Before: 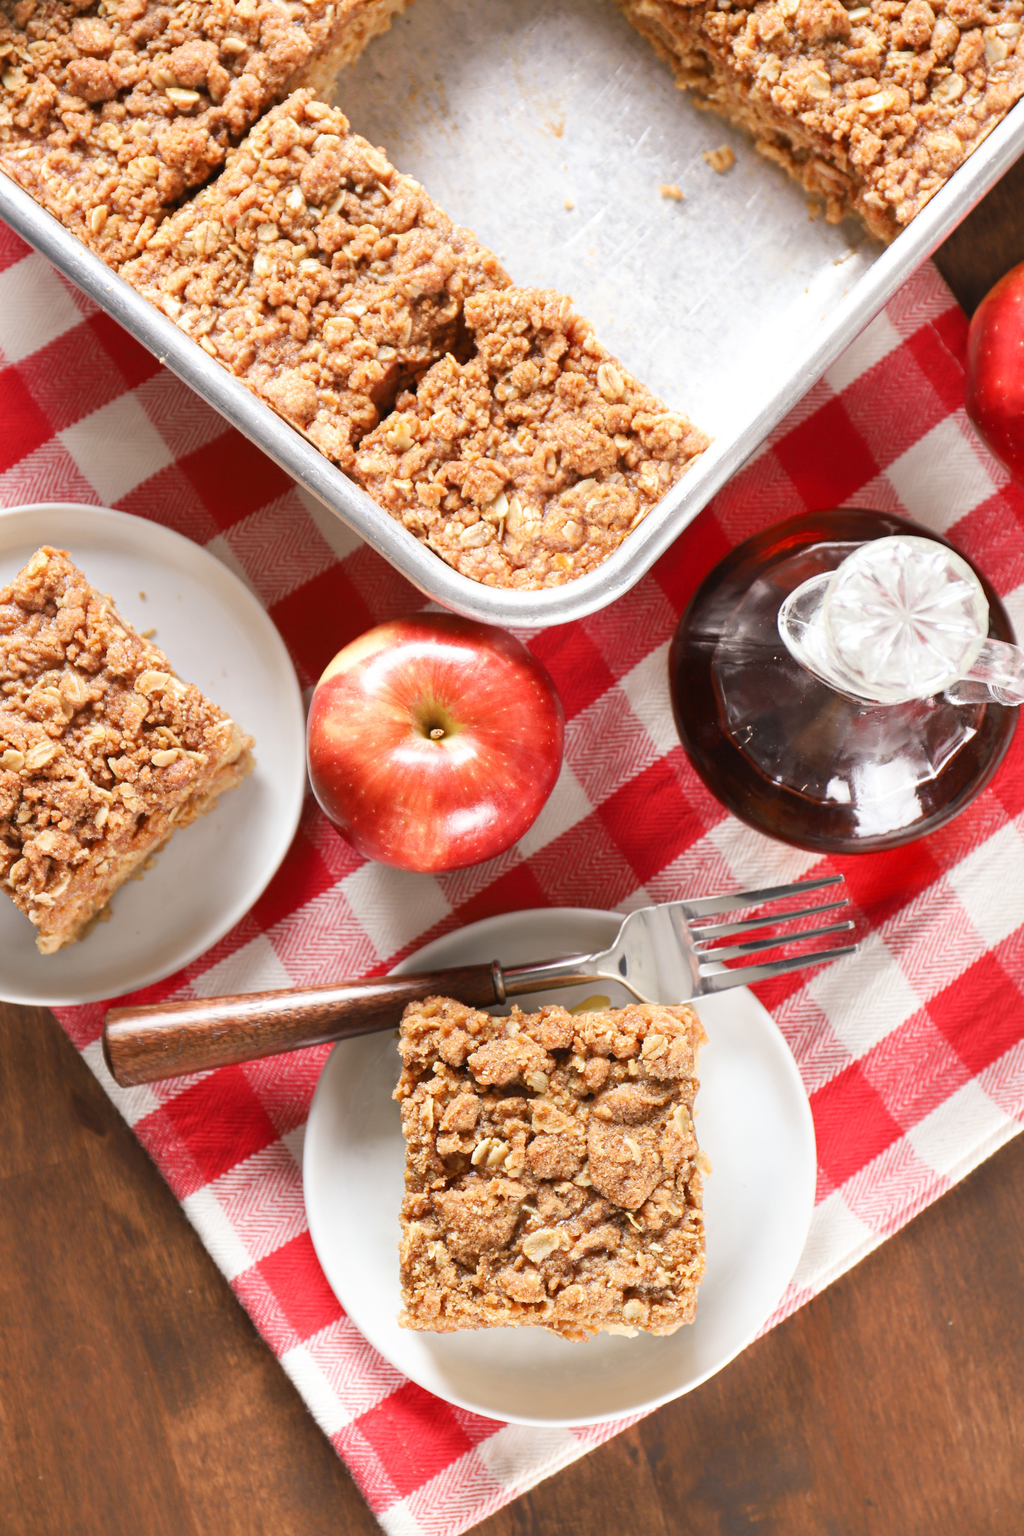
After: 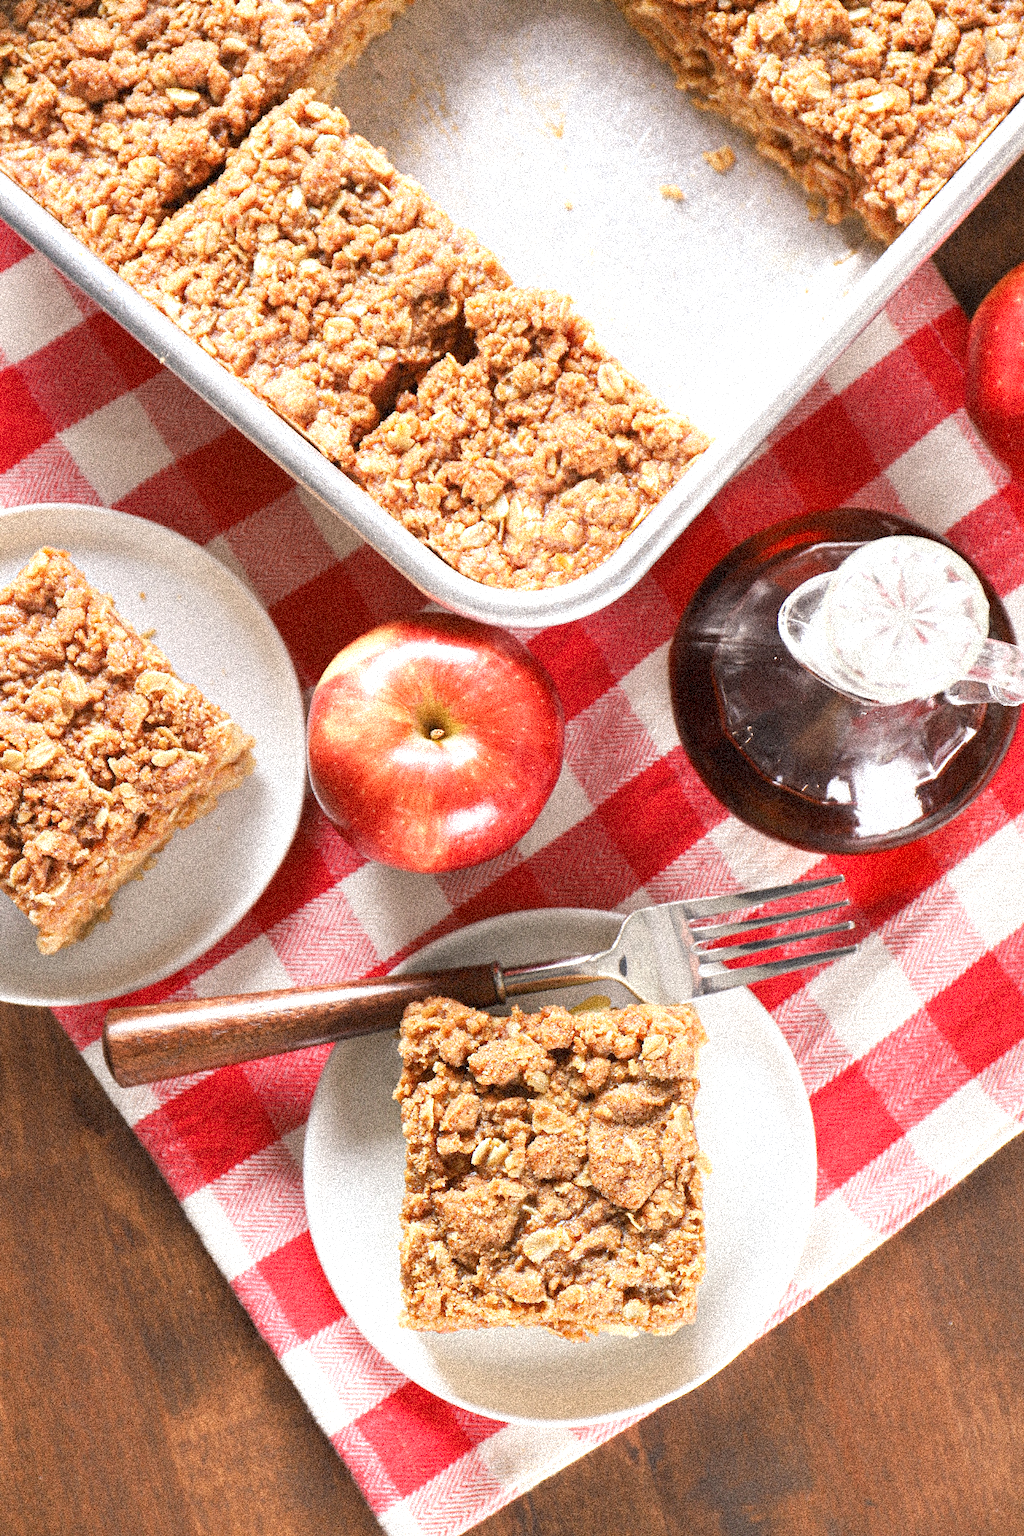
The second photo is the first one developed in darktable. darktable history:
exposure: exposure 0.3 EV, compensate highlight preservation false
grain: coarseness 3.75 ISO, strength 100%, mid-tones bias 0%
